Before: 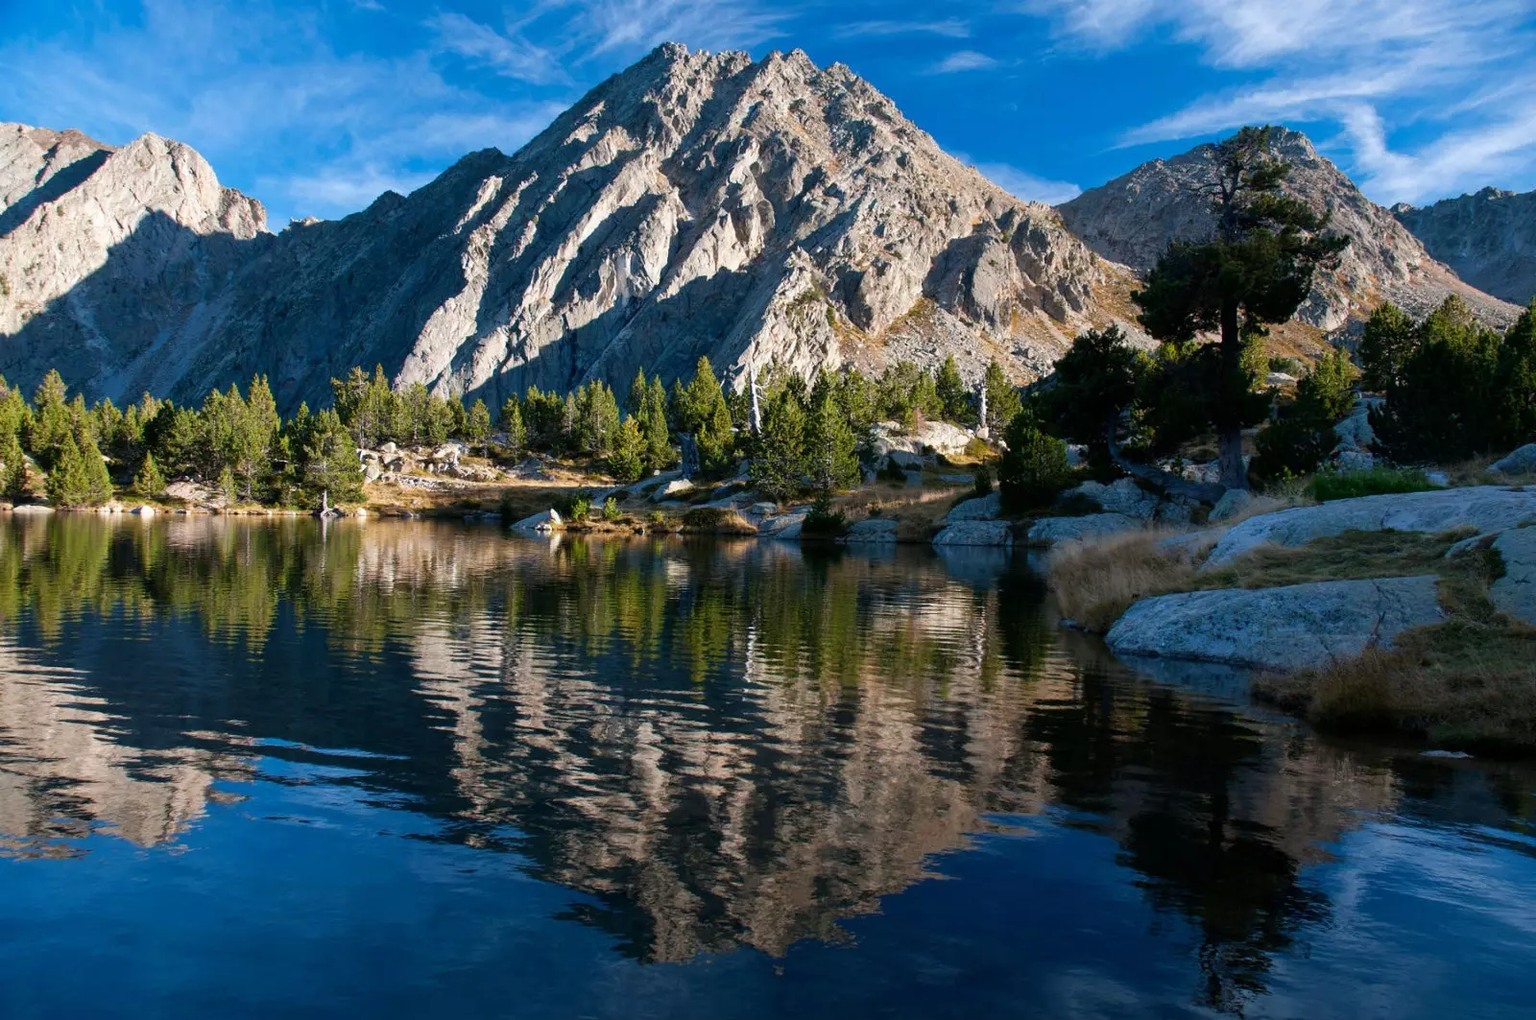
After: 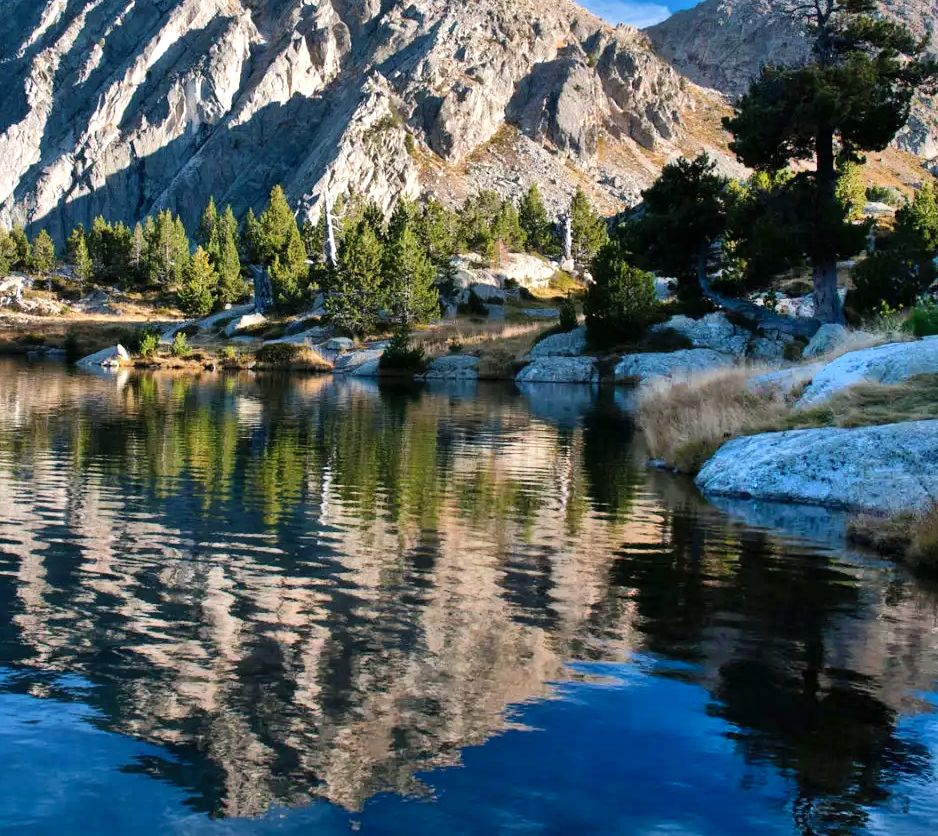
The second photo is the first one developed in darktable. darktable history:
shadows and highlights: radius 112.87, shadows 50.96, white point adjustment 9.03, highlights -4.21, soften with gaussian
color balance rgb: perceptual saturation grading › global saturation 0.986%, global vibrance 10.051%
crop and rotate: left 28.517%, top 17.537%, right 12.798%, bottom 3.742%
